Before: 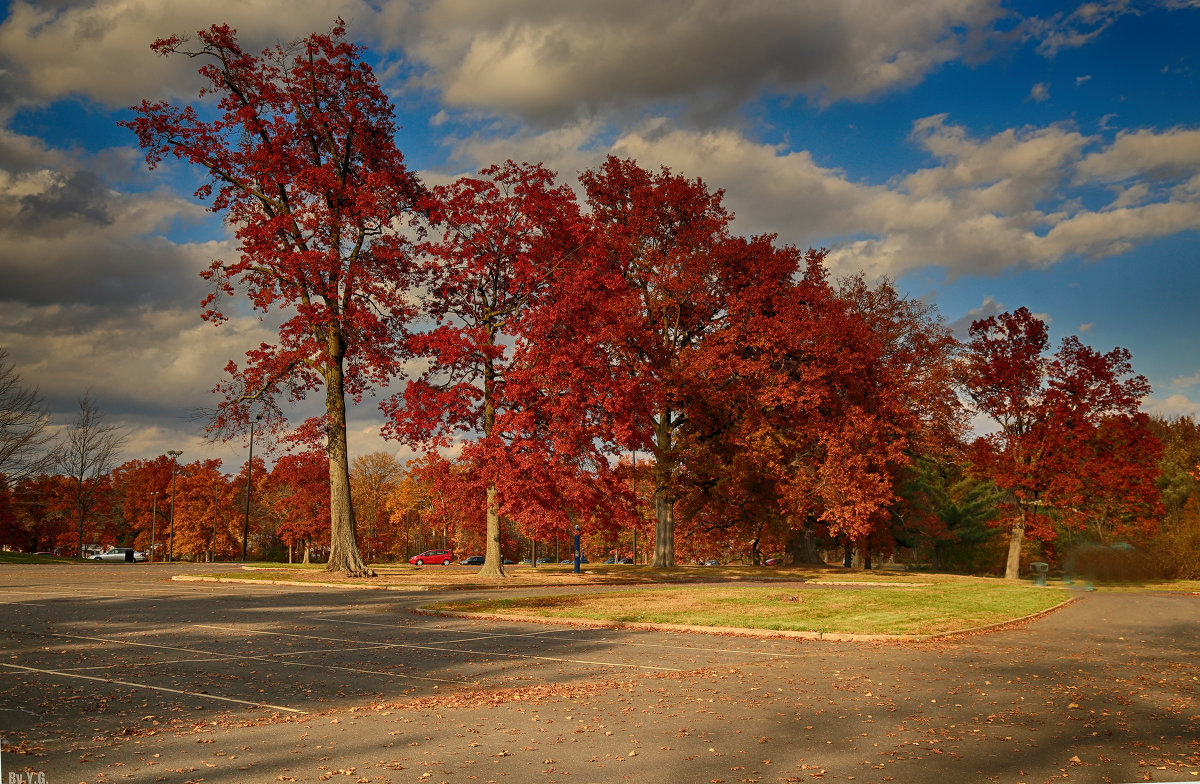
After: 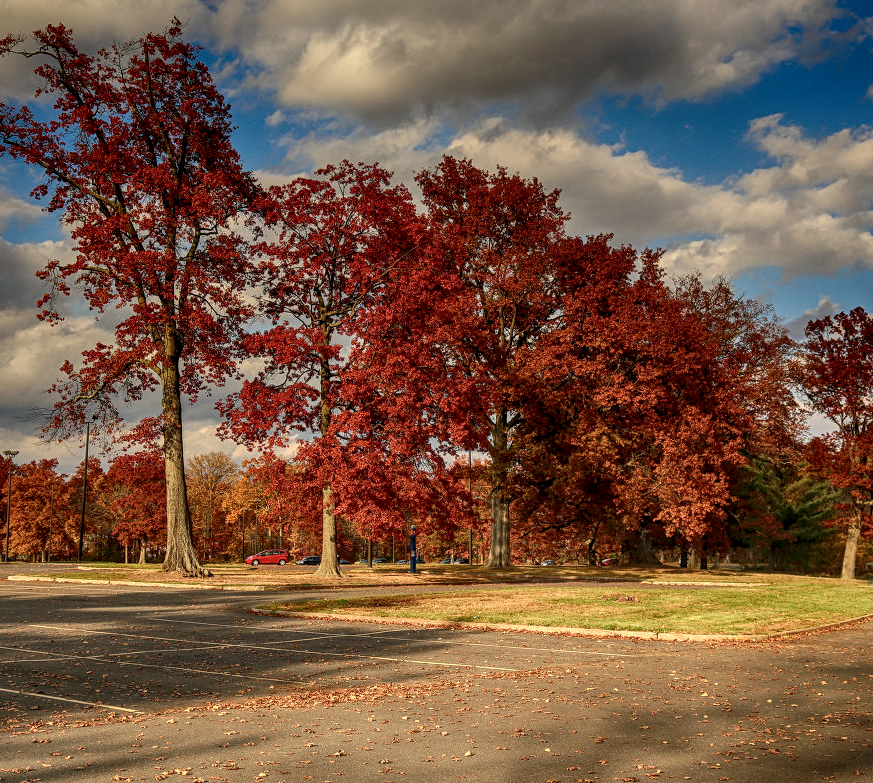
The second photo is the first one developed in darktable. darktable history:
crop: left 13.694%, right 13.501%
local contrast: detail 150%
contrast brightness saturation: saturation -0.062
shadows and highlights: shadows 24.47, highlights -77.07, highlights color adjustment 32.99%, soften with gaussian
